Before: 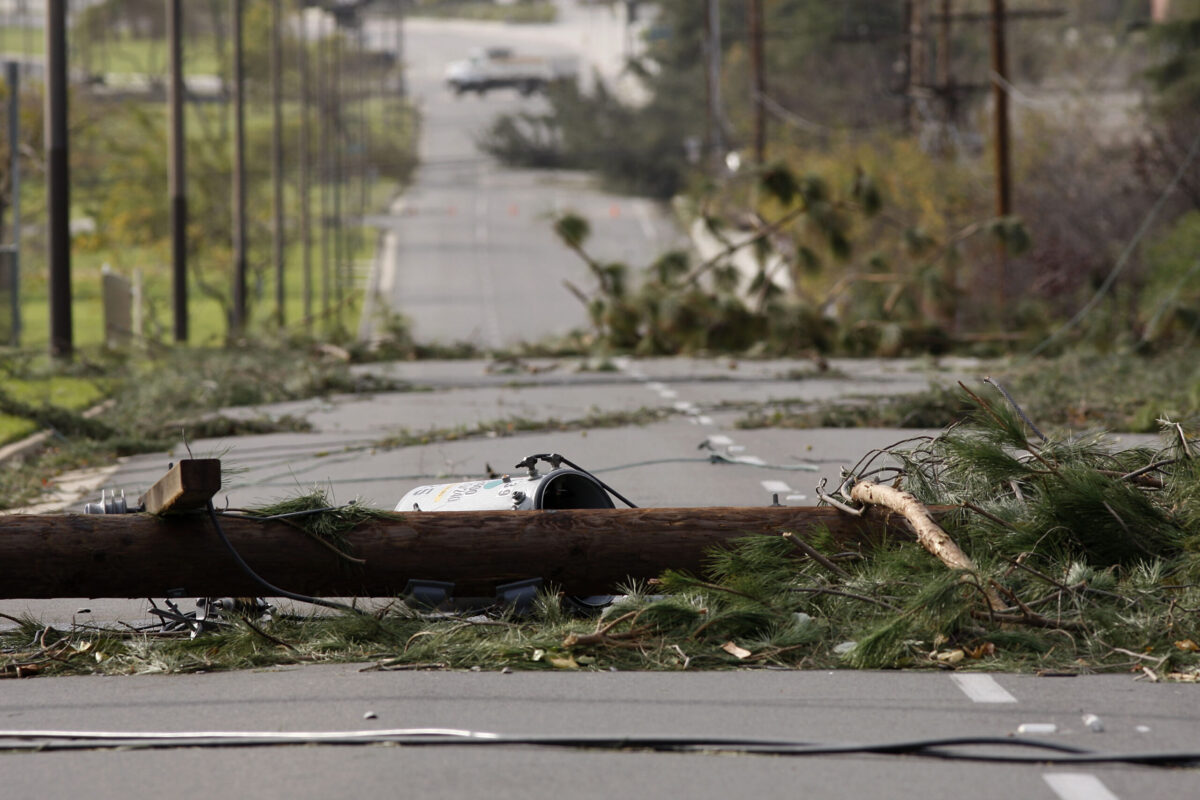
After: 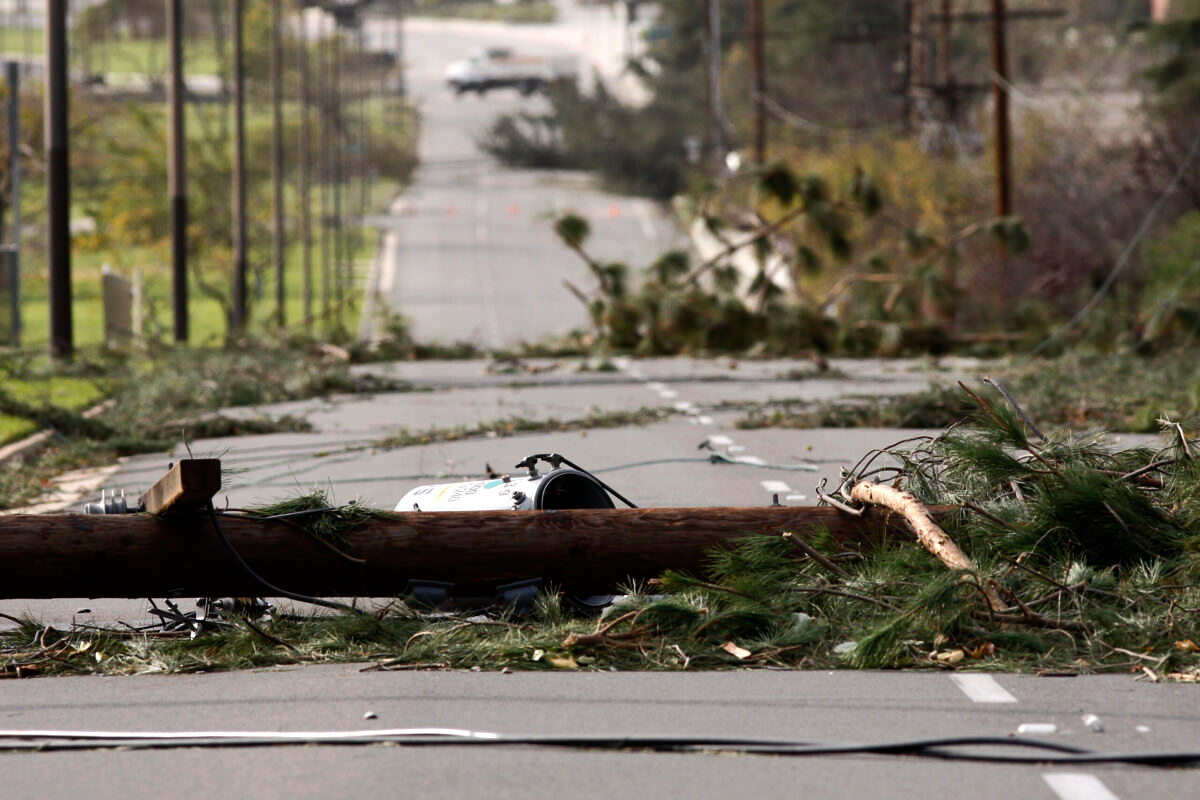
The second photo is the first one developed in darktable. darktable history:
tone equalizer: -8 EV -0.437 EV, -7 EV -0.377 EV, -6 EV -0.317 EV, -5 EV -0.214 EV, -3 EV 0.242 EV, -2 EV 0.36 EV, -1 EV 0.413 EV, +0 EV 0.413 EV, edges refinement/feathering 500, mask exposure compensation -1.57 EV, preserve details no
